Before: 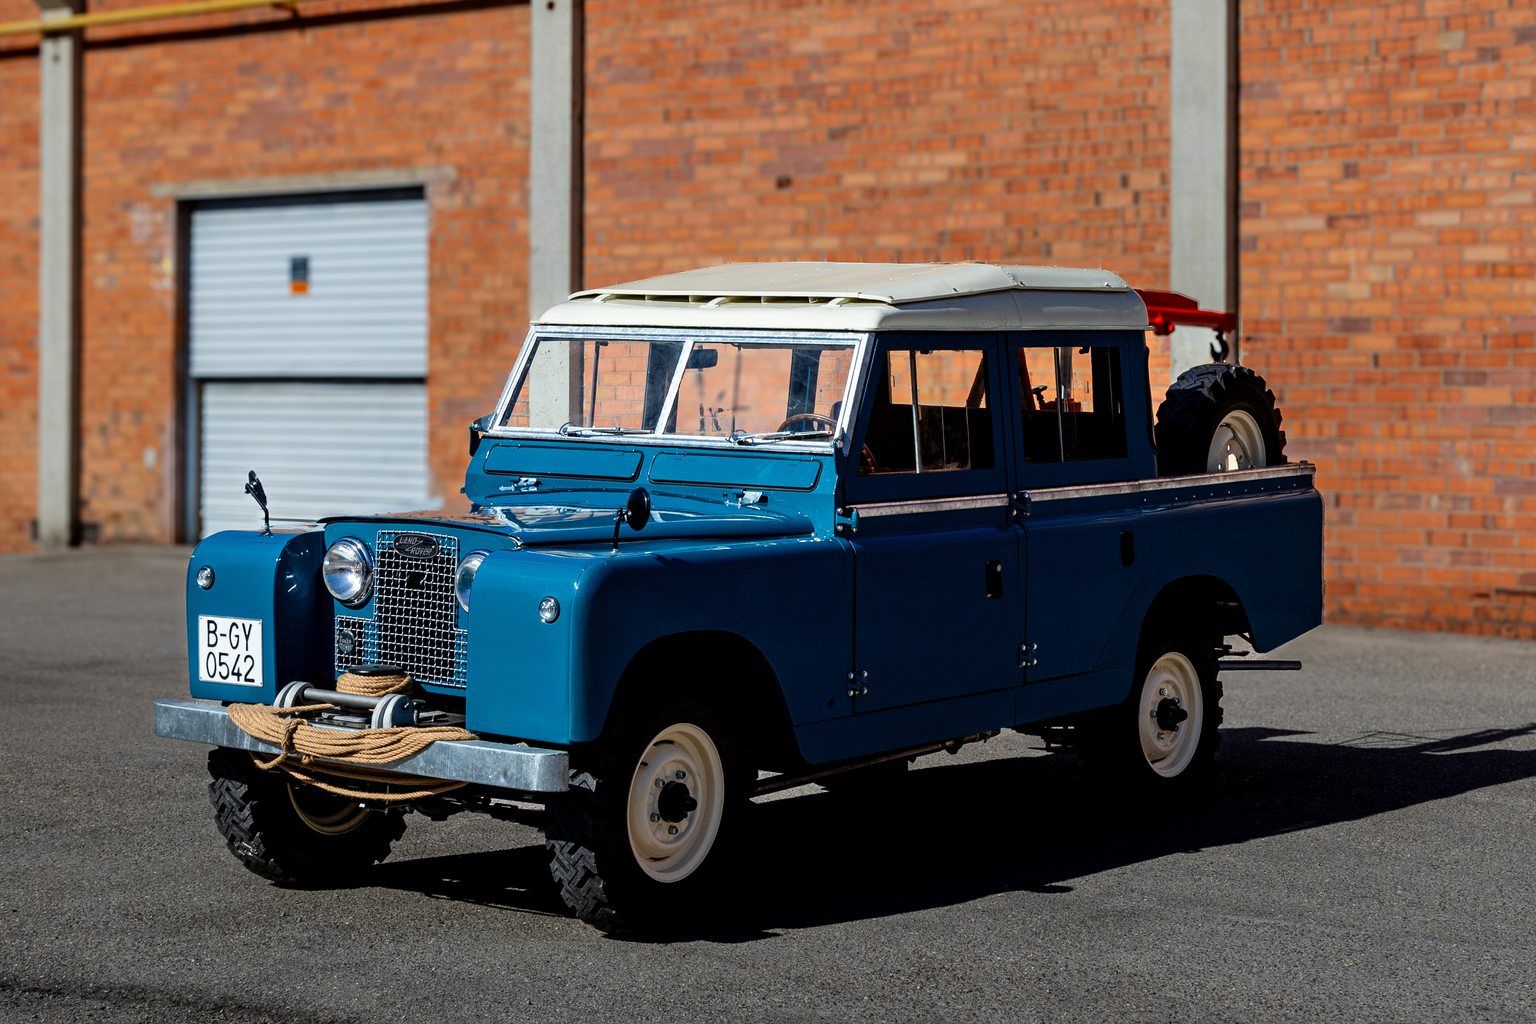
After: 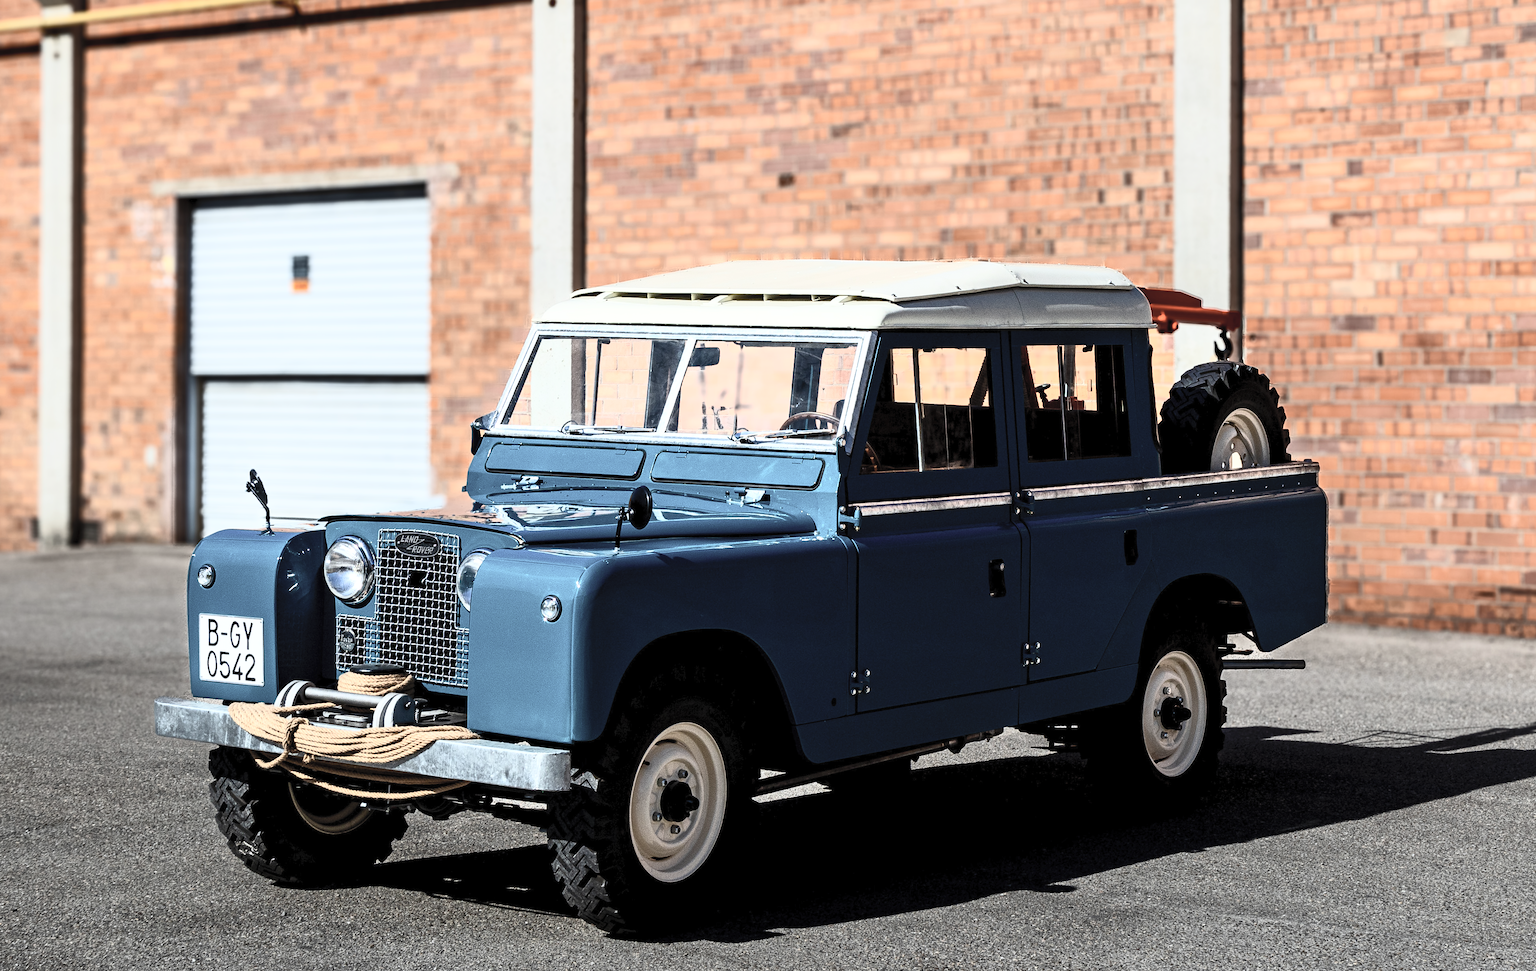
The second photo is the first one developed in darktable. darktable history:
contrast brightness saturation: contrast 0.556, brightness 0.575, saturation -0.326
crop: top 0.326%, right 0.265%, bottom 5.051%
